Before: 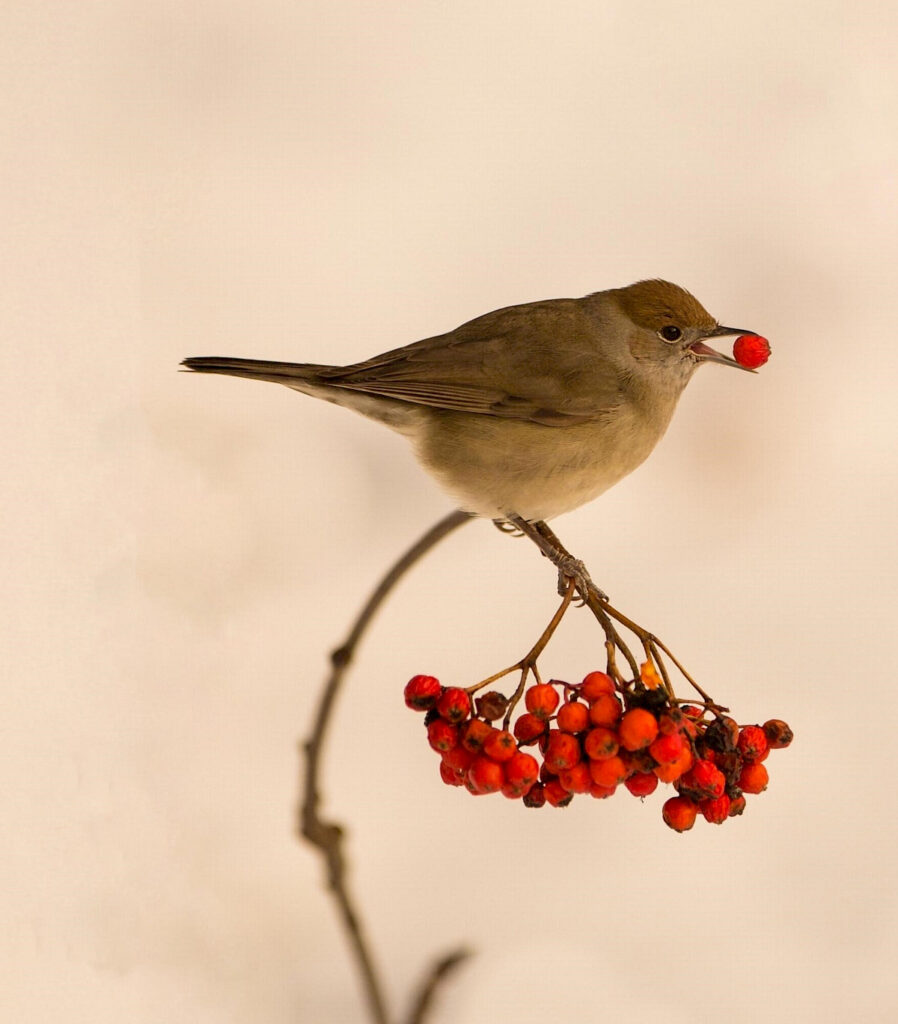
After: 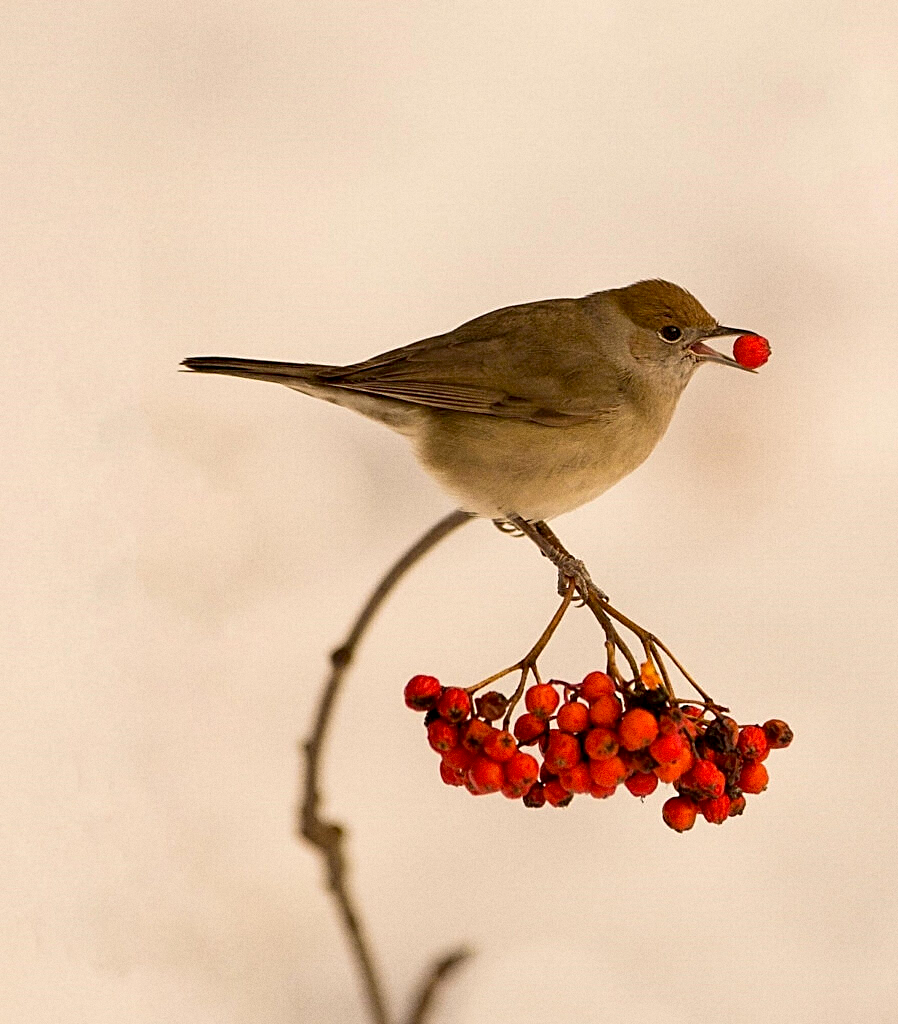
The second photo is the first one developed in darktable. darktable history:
grain: coarseness 0.47 ISO
sharpen: on, module defaults
exposure: black level correction 0.004, exposure 0.014 EV, compensate highlight preservation false
